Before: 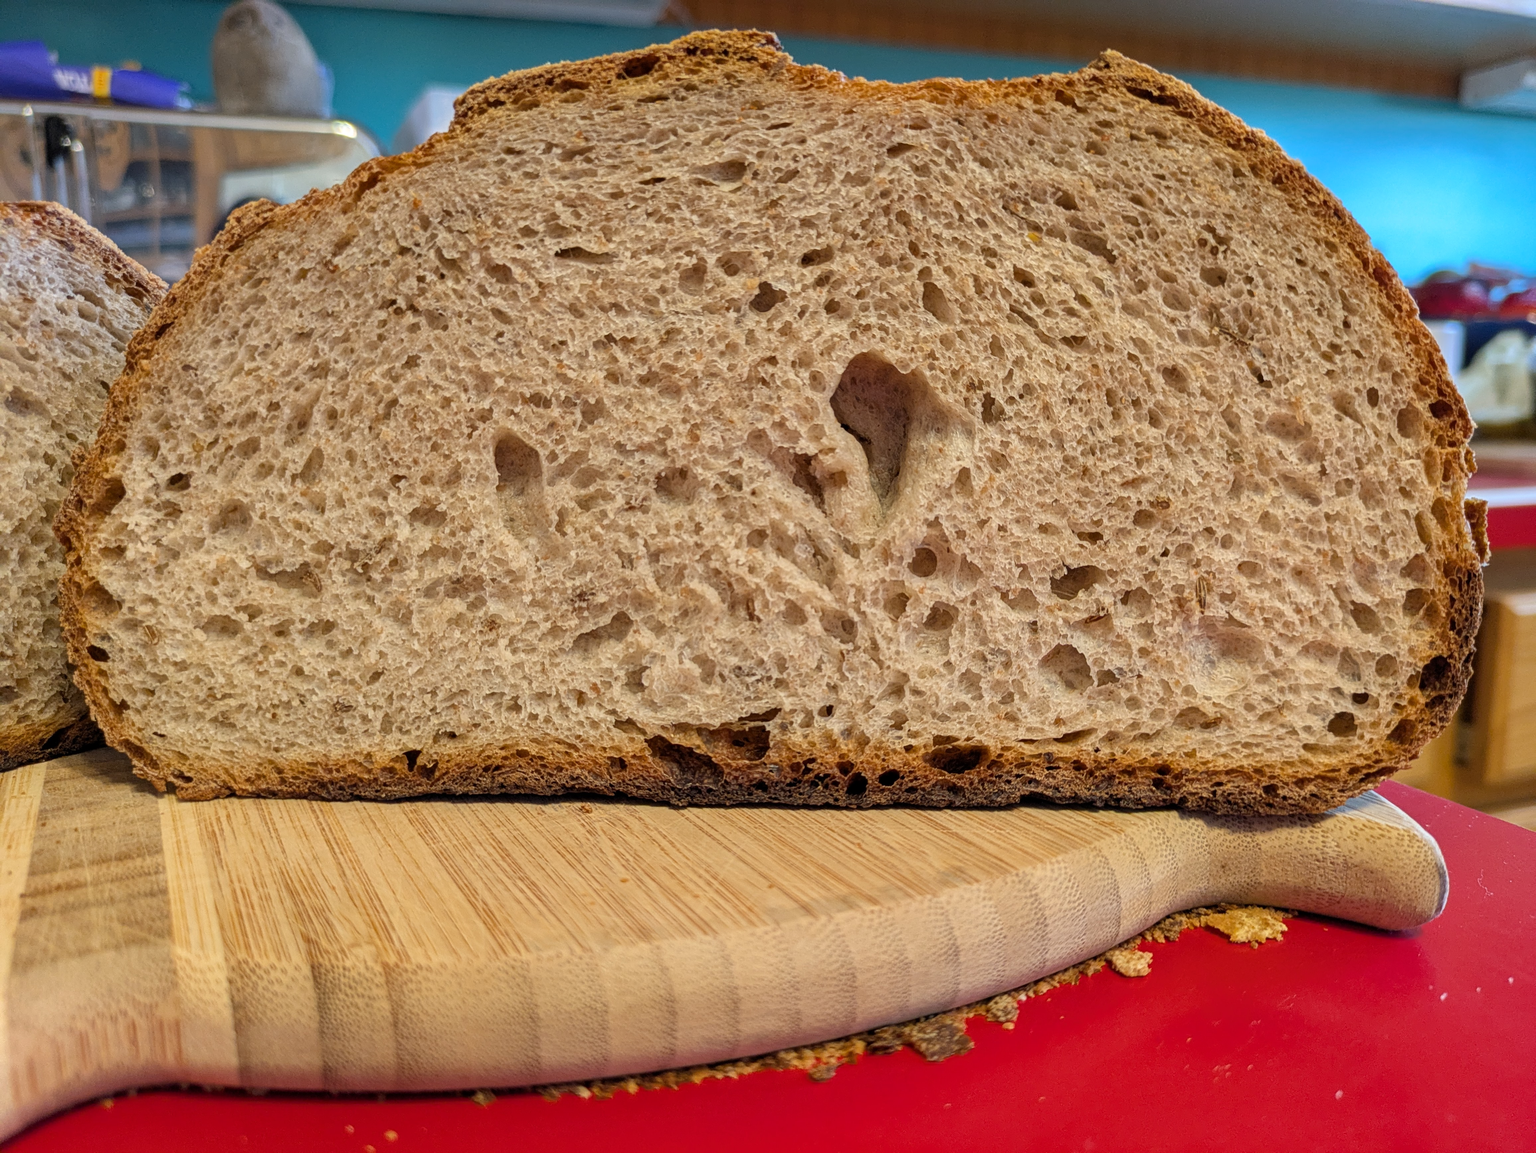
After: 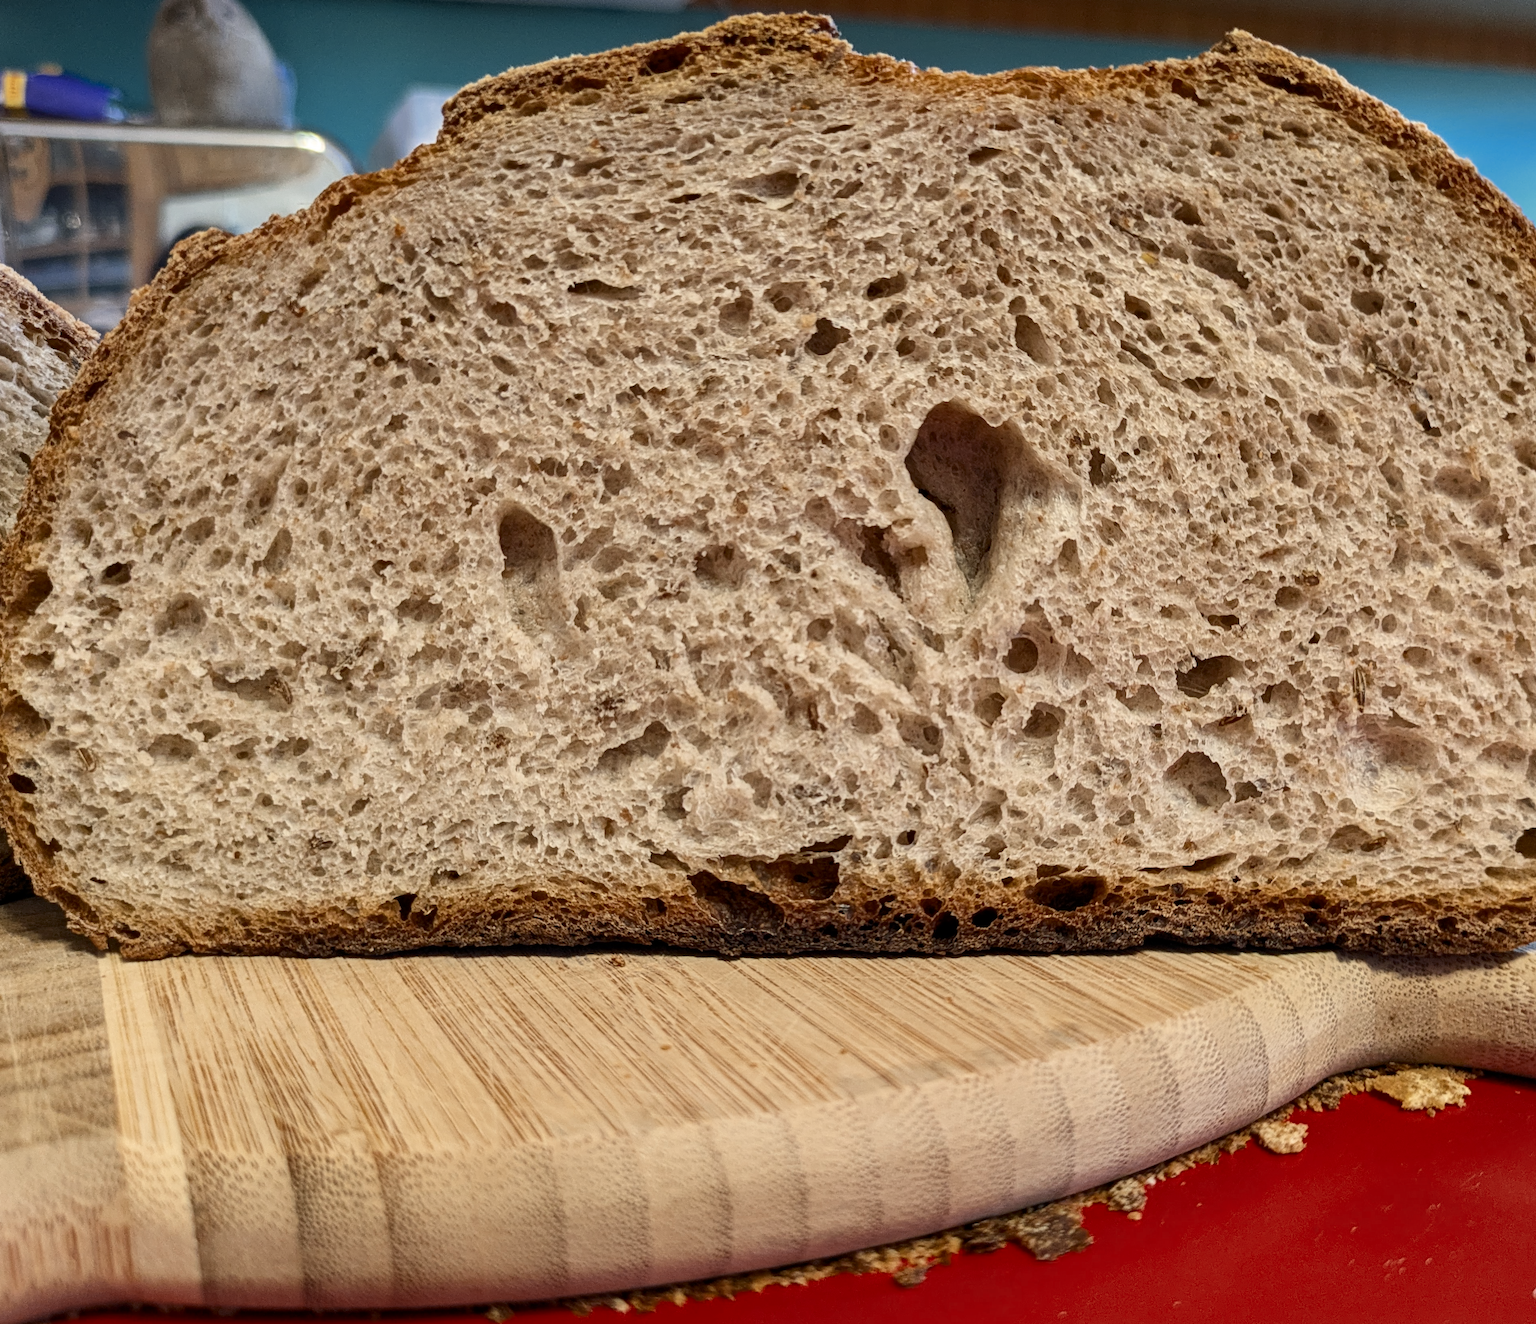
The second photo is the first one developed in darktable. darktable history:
color zones: curves: ch0 [(0, 0.5) (0.125, 0.4) (0.25, 0.5) (0.375, 0.4) (0.5, 0.4) (0.625, 0.35) (0.75, 0.35) (0.875, 0.5)]; ch1 [(0, 0.35) (0.125, 0.45) (0.25, 0.35) (0.375, 0.35) (0.5, 0.35) (0.625, 0.35) (0.75, 0.45) (0.875, 0.35)]; ch2 [(0, 0.6) (0.125, 0.5) (0.25, 0.5) (0.375, 0.6) (0.5, 0.6) (0.625, 0.5) (0.75, 0.5) (0.875, 0.5)]
contrast brightness saturation: contrast 0.22
crop and rotate: angle 1°, left 4.281%, top 0.642%, right 11.383%, bottom 2.486%
